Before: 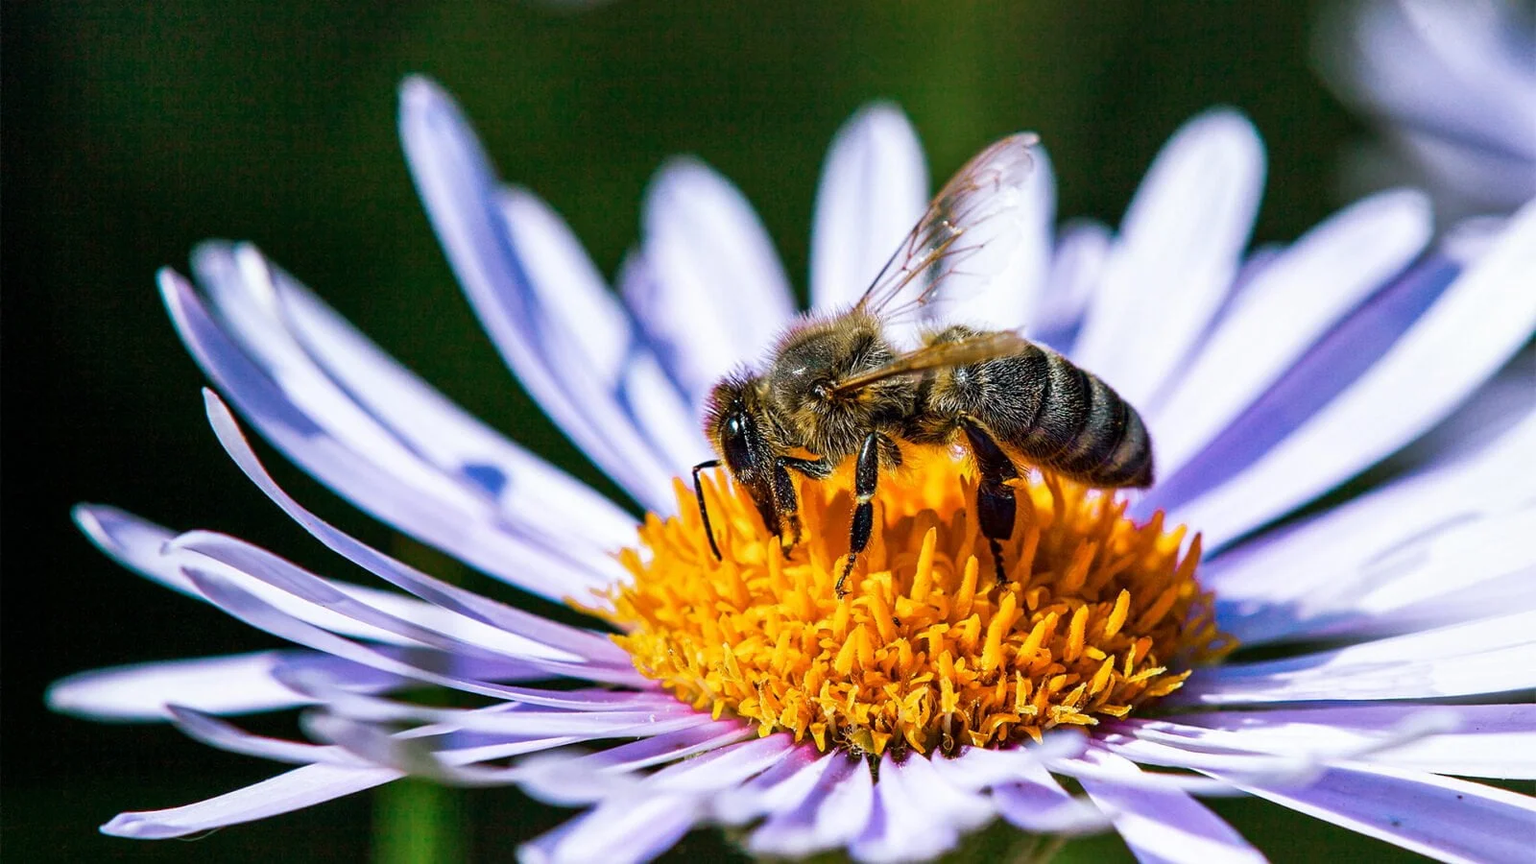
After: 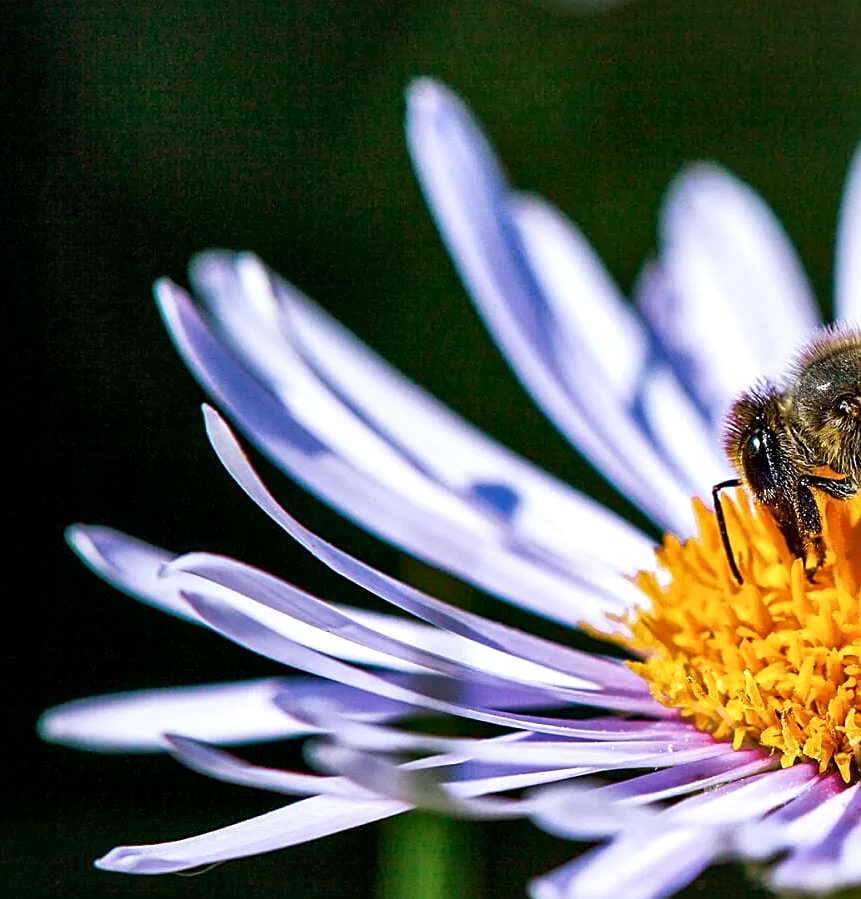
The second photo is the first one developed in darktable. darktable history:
tone curve: curves: ch0 [(0, 0) (0.08, 0.069) (0.4, 0.391) (0.6, 0.609) (0.92, 0.93) (1, 1)], color space Lab, independent channels, preserve colors none
sharpen: on, module defaults
crop: left 0.587%, right 45.588%, bottom 0.086%
local contrast: mode bilateral grid, contrast 20, coarseness 50, detail 161%, midtone range 0.2
